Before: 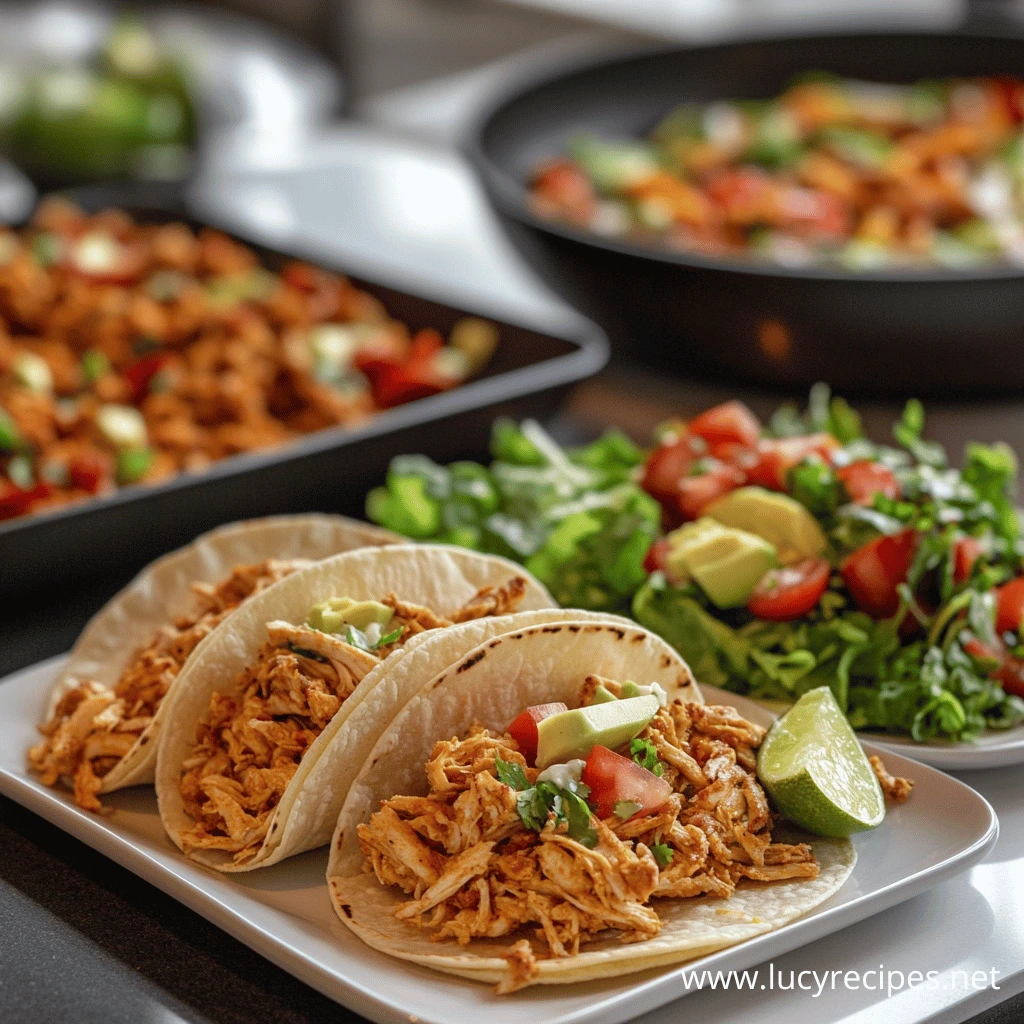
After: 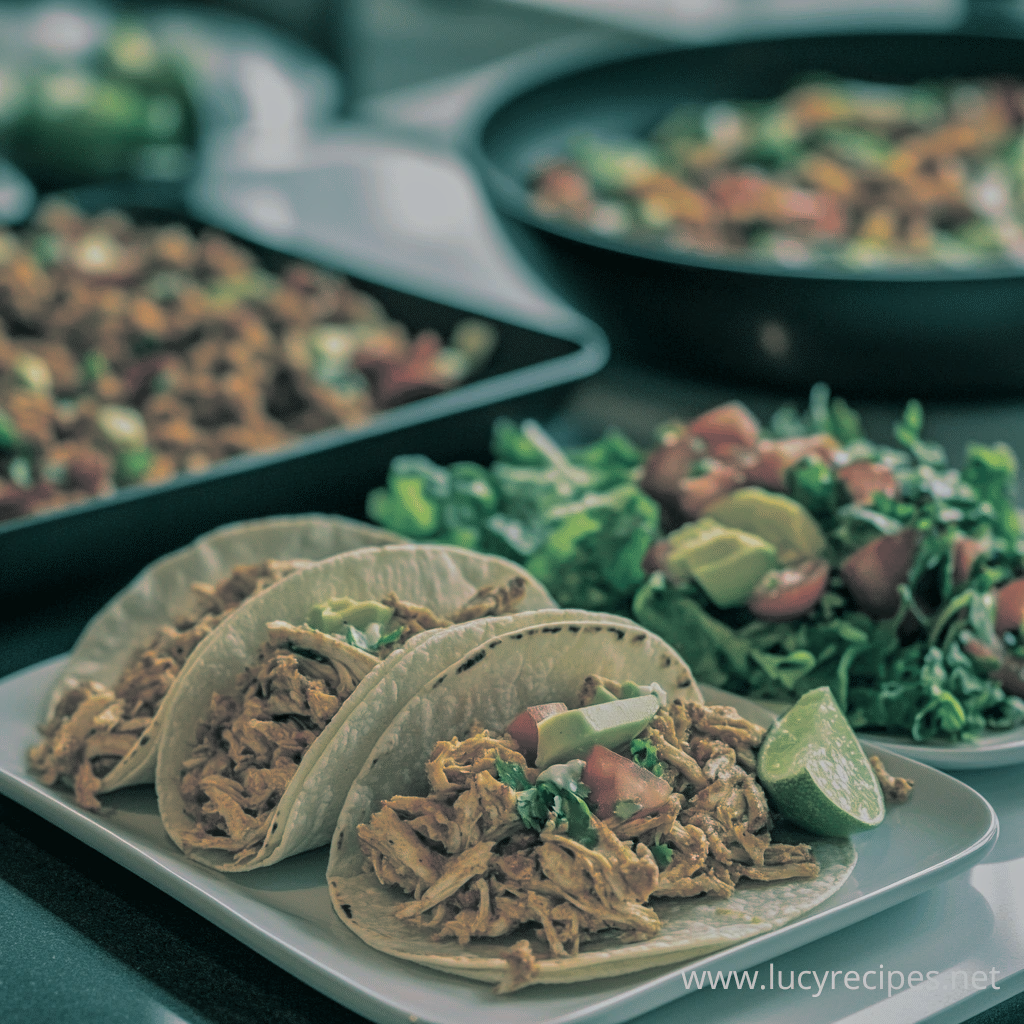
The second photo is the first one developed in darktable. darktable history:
split-toning: shadows › hue 183.6°, shadows › saturation 0.52, highlights › hue 0°, highlights › saturation 0
tone equalizer: -8 EV -0.002 EV, -7 EV 0.005 EV, -6 EV -0.008 EV, -5 EV 0.007 EV, -4 EV -0.042 EV, -3 EV -0.233 EV, -2 EV -0.662 EV, -1 EV -0.983 EV, +0 EV -0.969 EV, smoothing diameter 2%, edges refinement/feathering 20, mask exposure compensation -1.57 EV, filter diffusion 5
